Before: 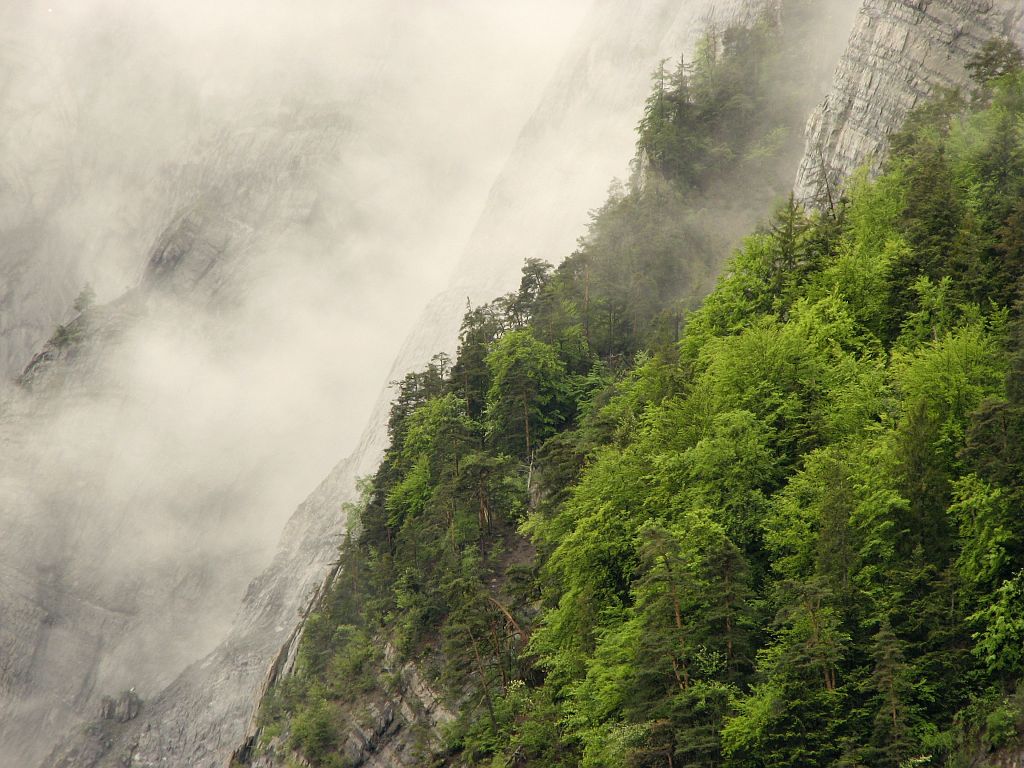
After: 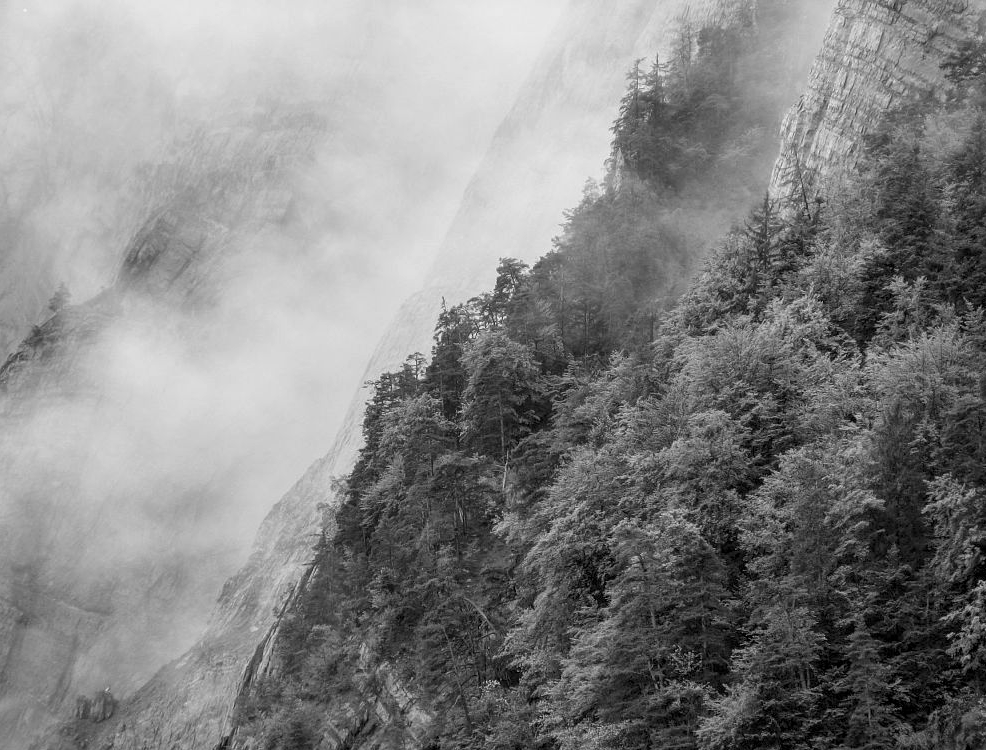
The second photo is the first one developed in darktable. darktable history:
crop and rotate: left 2.536%, right 1.107%, bottom 2.246%
local contrast: on, module defaults
monochrome: a 26.22, b 42.67, size 0.8
